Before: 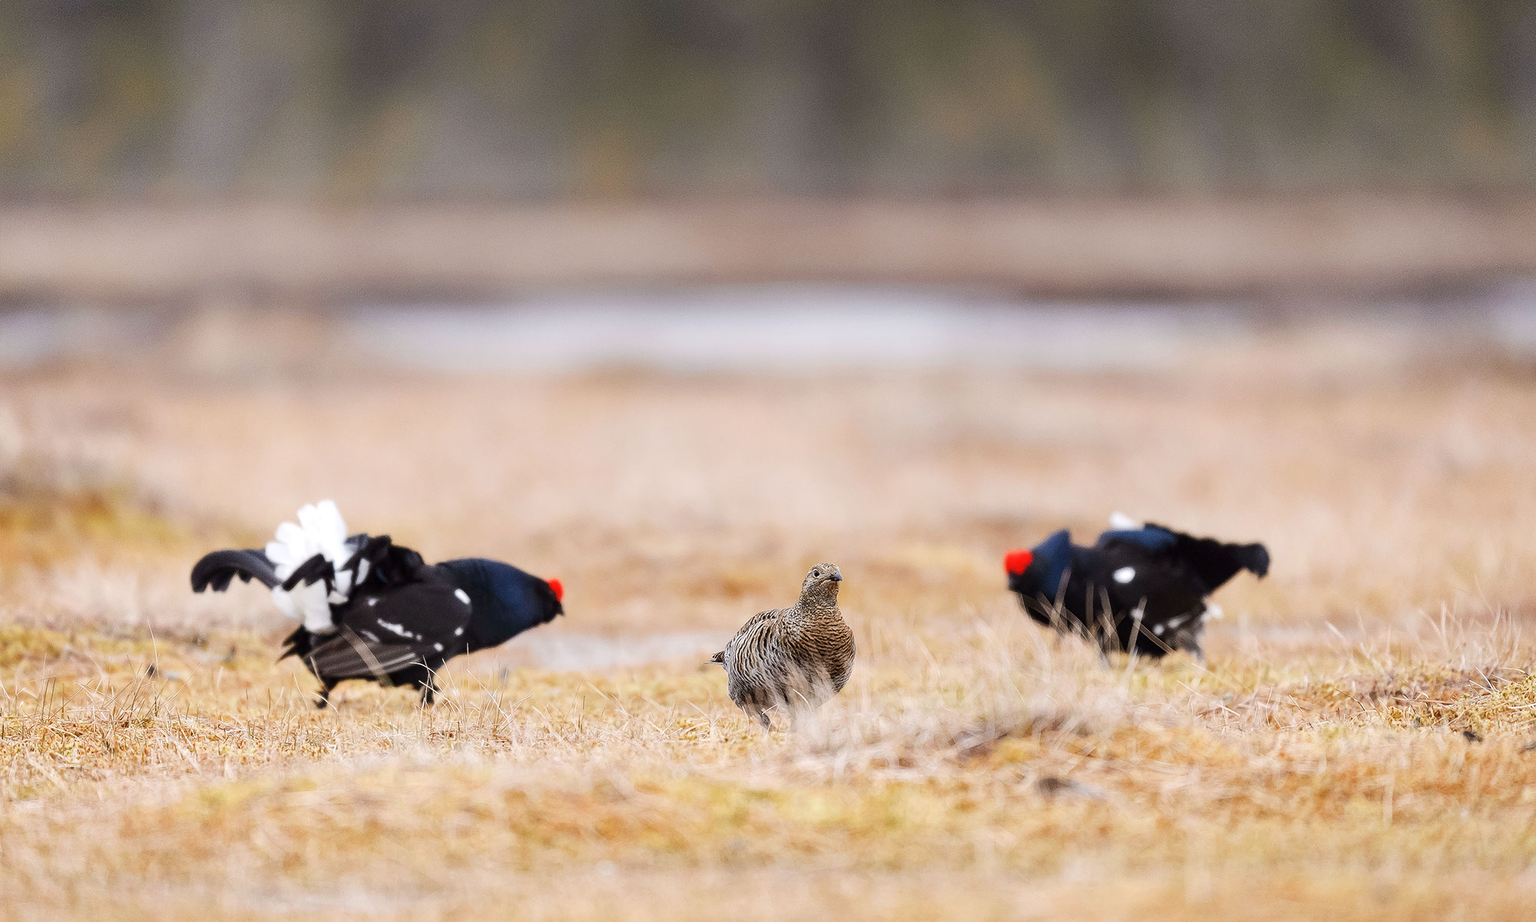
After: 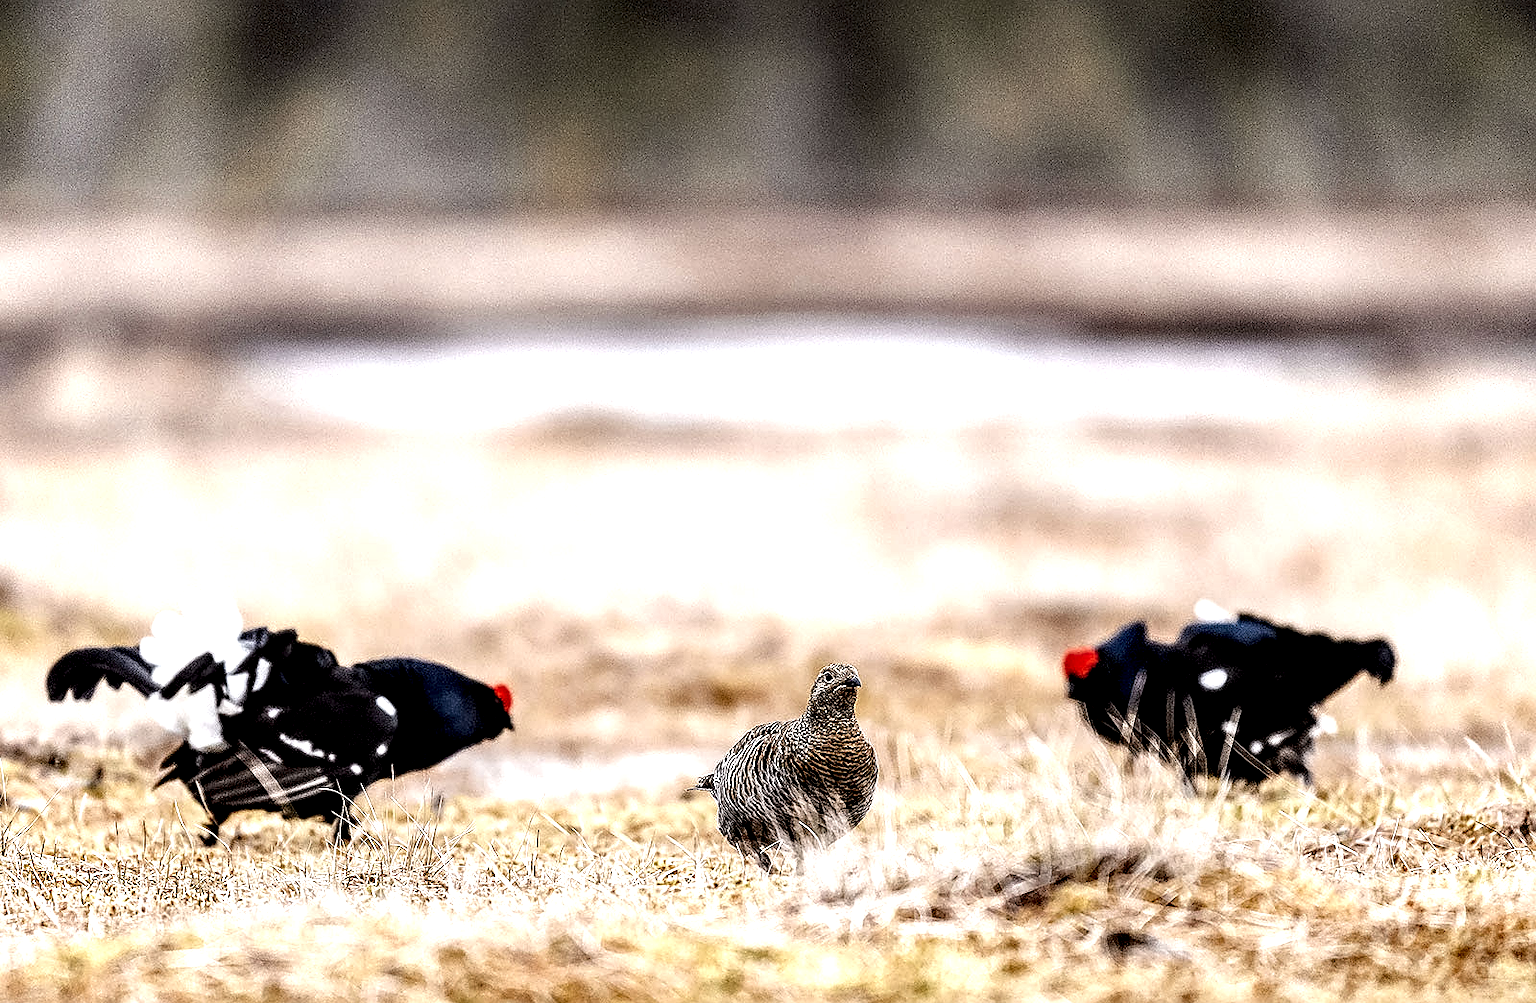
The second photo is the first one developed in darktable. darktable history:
tone equalizer: -8 EV -0.428 EV, -7 EV -0.423 EV, -6 EV -0.345 EV, -5 EV -0.22 EV, -3 EV 0.216 EV, -2 EV 0.341 EV, -1 EV 0.371 EV, +0 EV 0.386 EV
contrast brightness saturation: contrast -0.085, brightness -0.033, saturation -0.108
sharpen: amount 0.473
local contrast: highlights 113%, shadows 44%, detail 293%
crop: left 10.018%, top 3.476%, right 9.248%, bottom 9.407%
